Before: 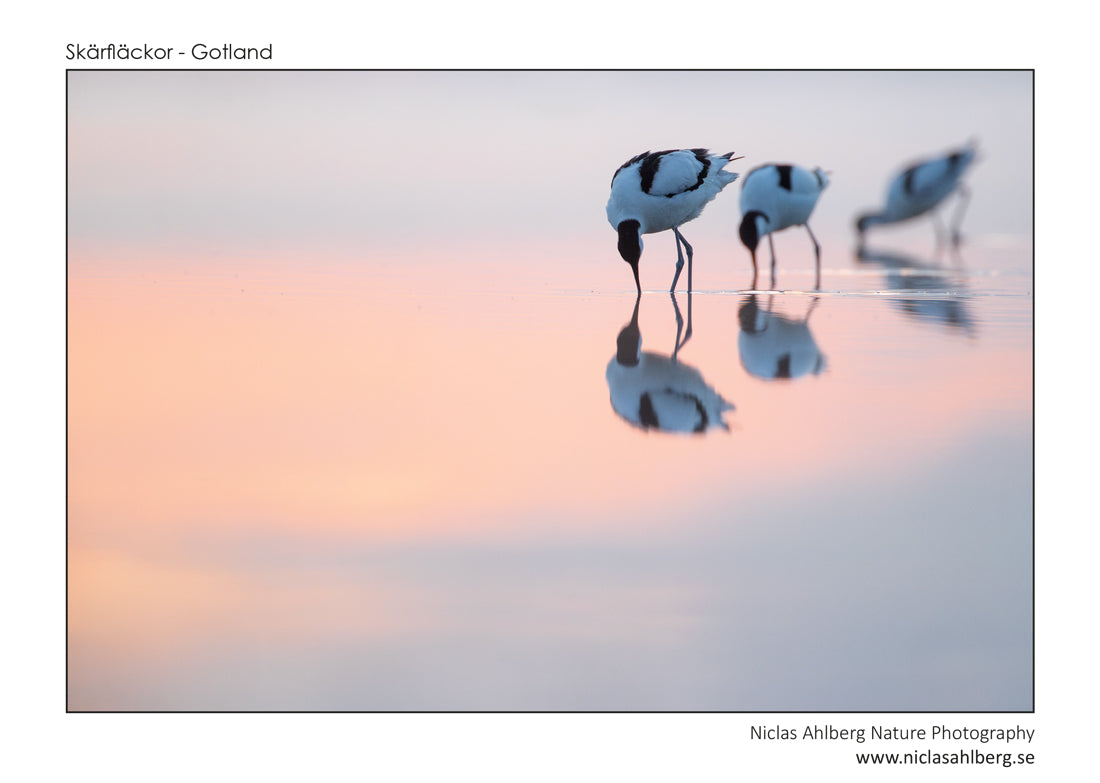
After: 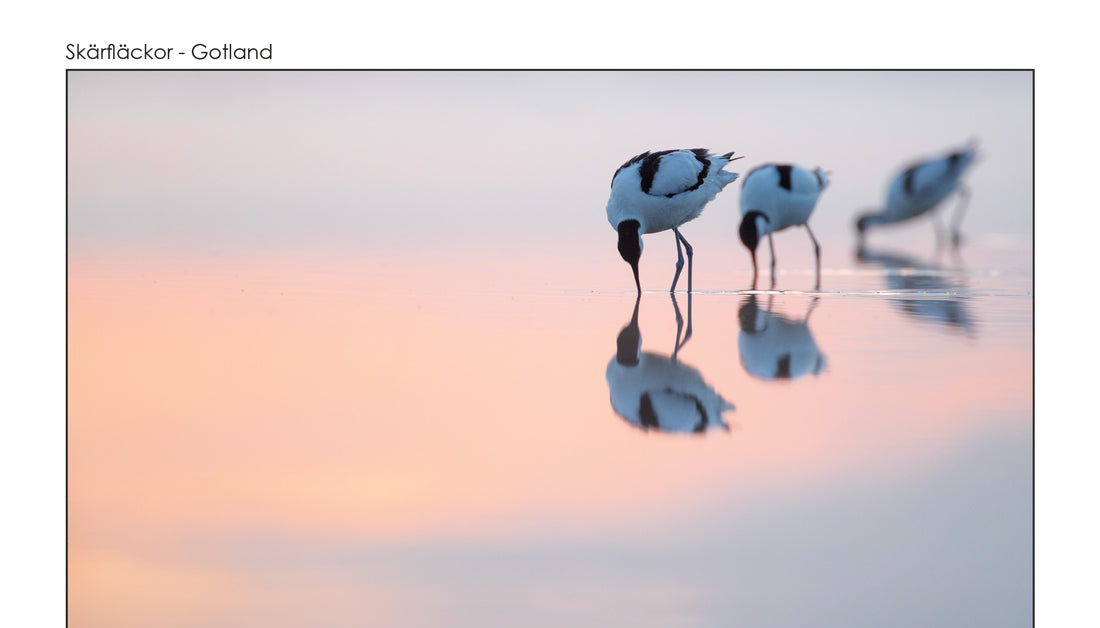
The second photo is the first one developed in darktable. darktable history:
crop: bottom 19.684%
